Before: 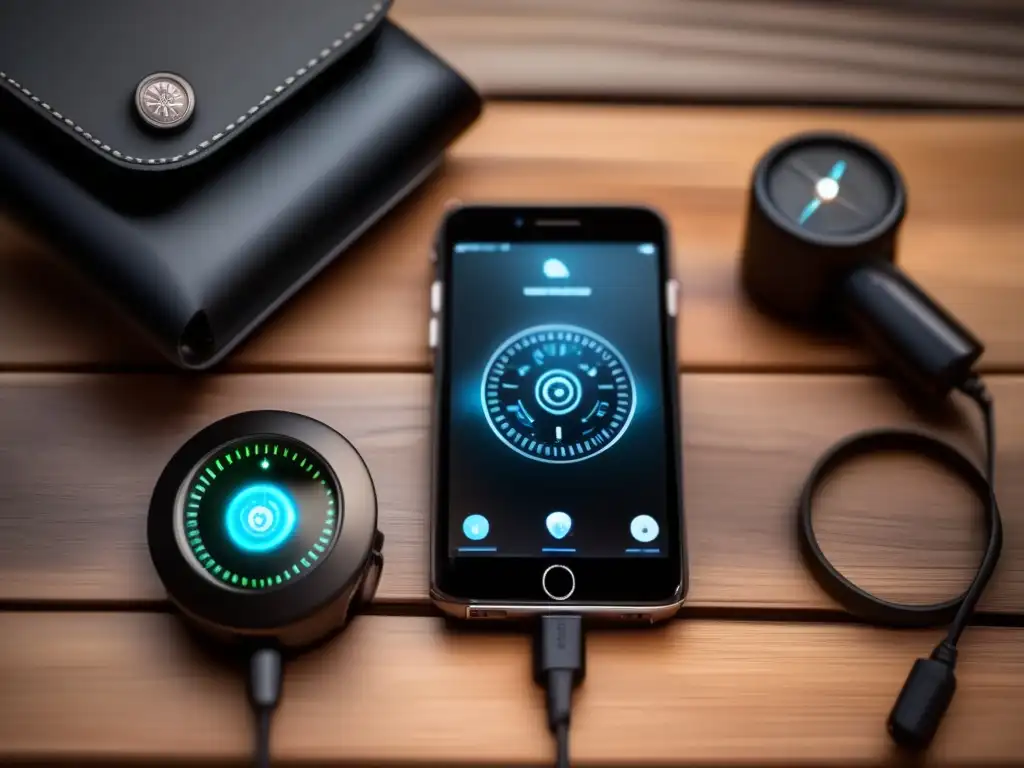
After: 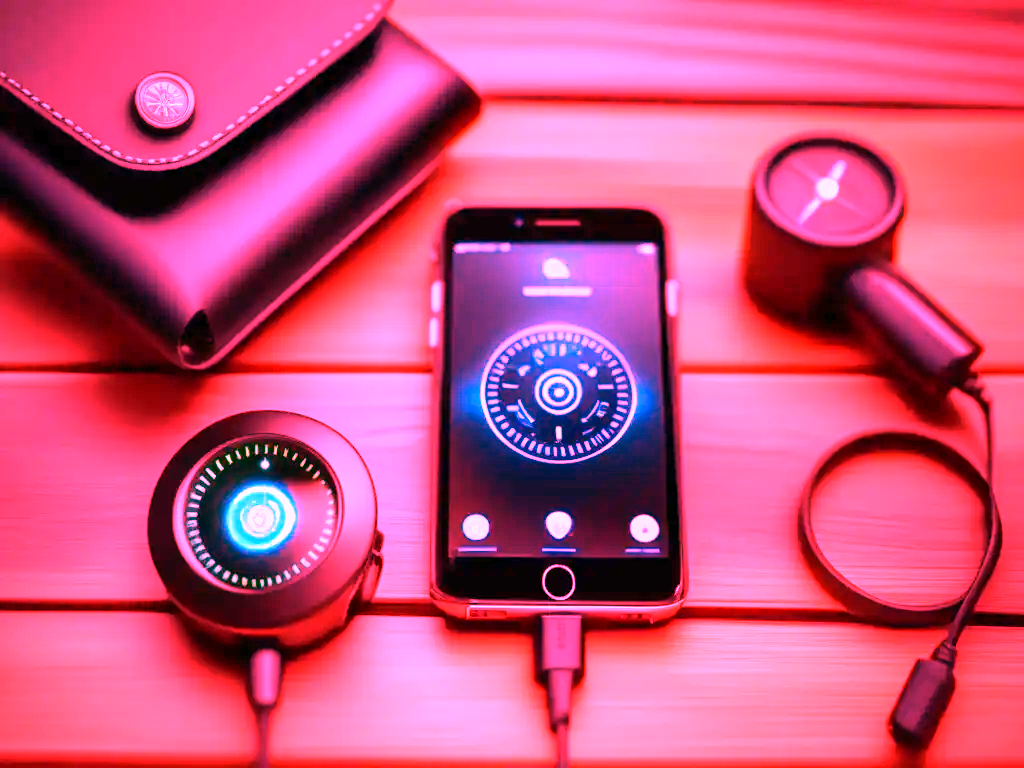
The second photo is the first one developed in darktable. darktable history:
white balance: red 4.26, blue 1.802
levels: levels [0, 0.478, 1]
